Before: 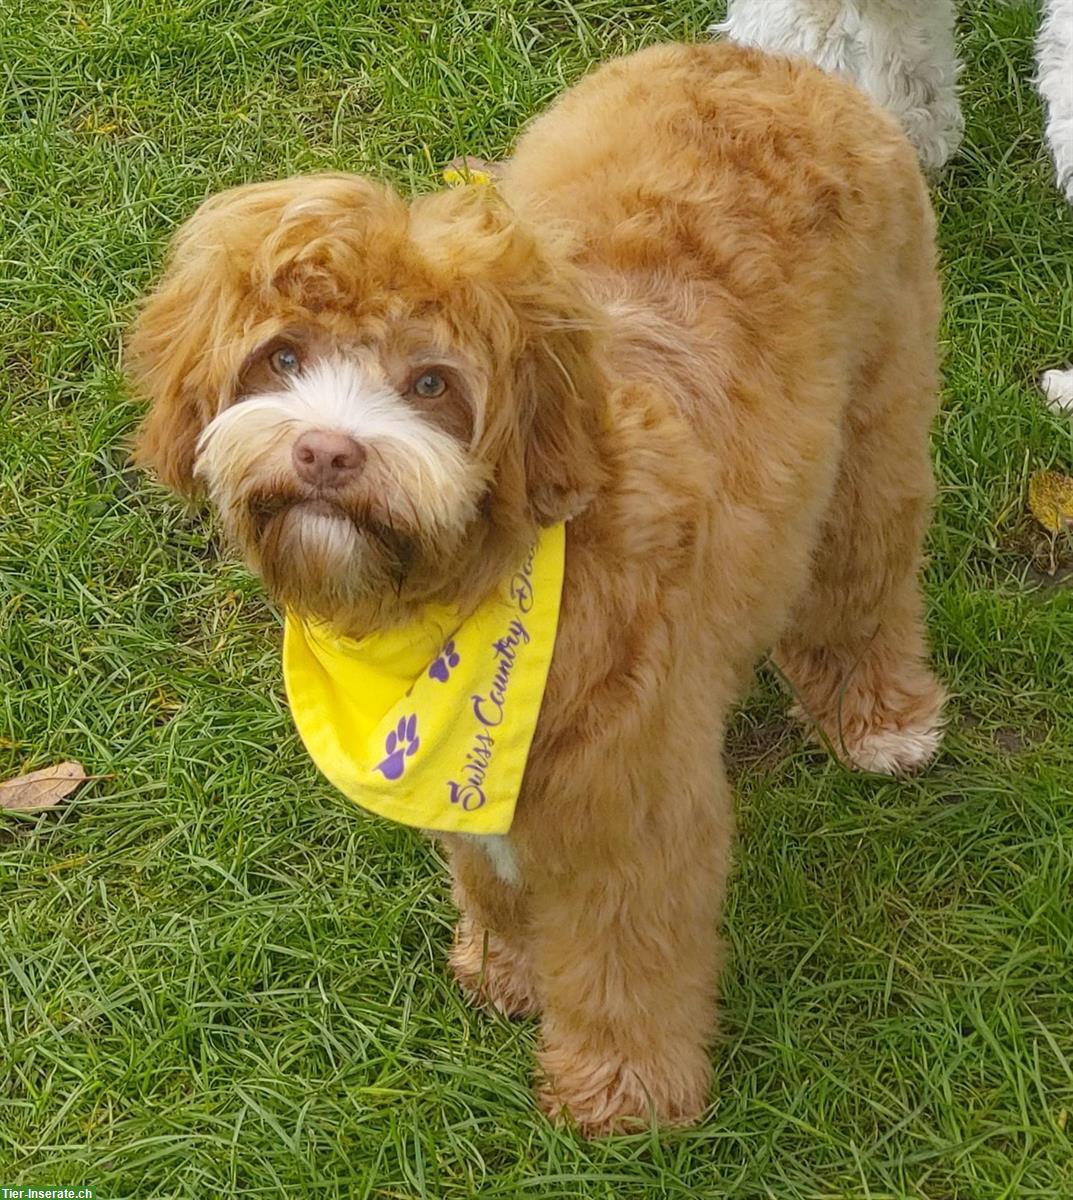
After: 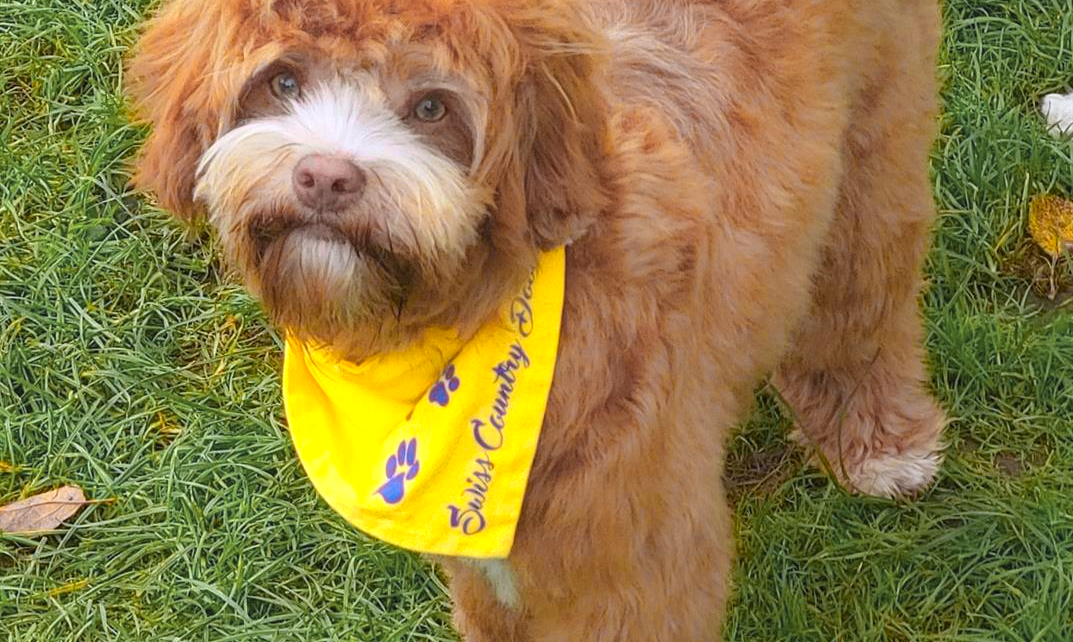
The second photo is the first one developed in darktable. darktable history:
crop and rotate: top 23.043%, bottom 23.437%
color zones: curves: ch0 [(0.257, 0.558) (0.75, 0.565)]; ch1 [(0.004, 0.857) (0.14, 0.416) (0.257, 0.695) (0.442, 0.032) (0.736, 0.266) (0.891, 0.741)]; ch2 [(0, 0.623) (0.112, 0.436) (0.271, 0.474) (0.516, 0.64) (0.743, 0.286)]
color calibration: illuminant as shot in camera, x 0.358, y 0.373, temperature 4628.91 K
